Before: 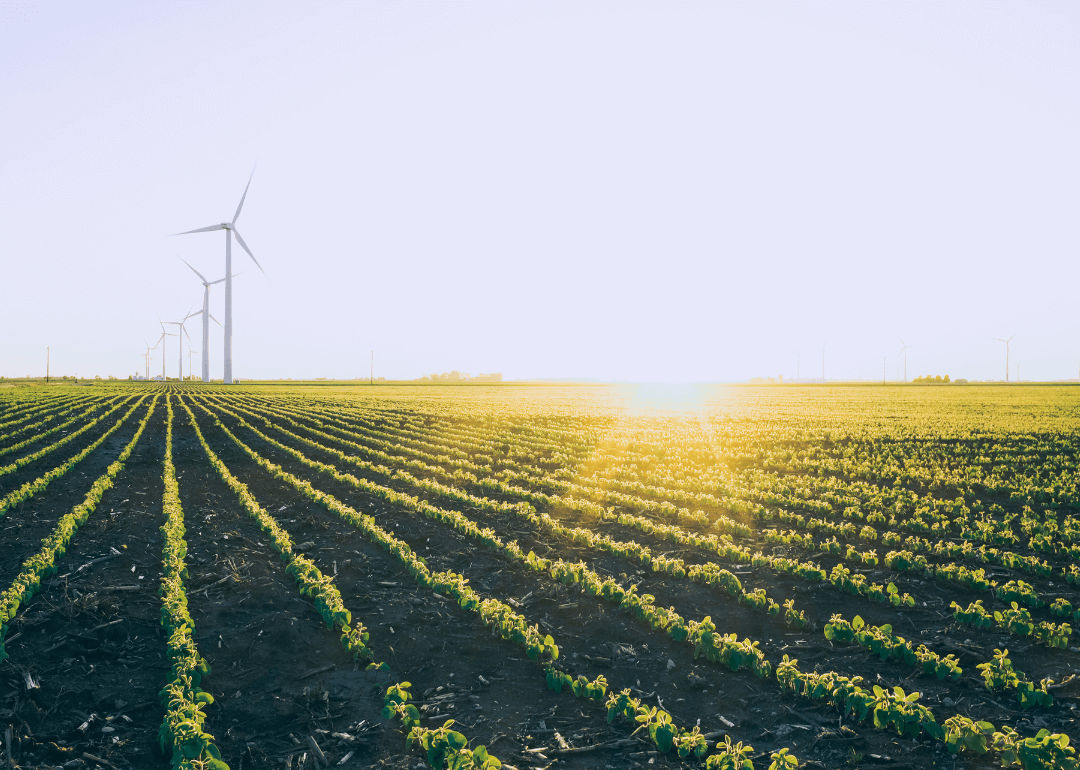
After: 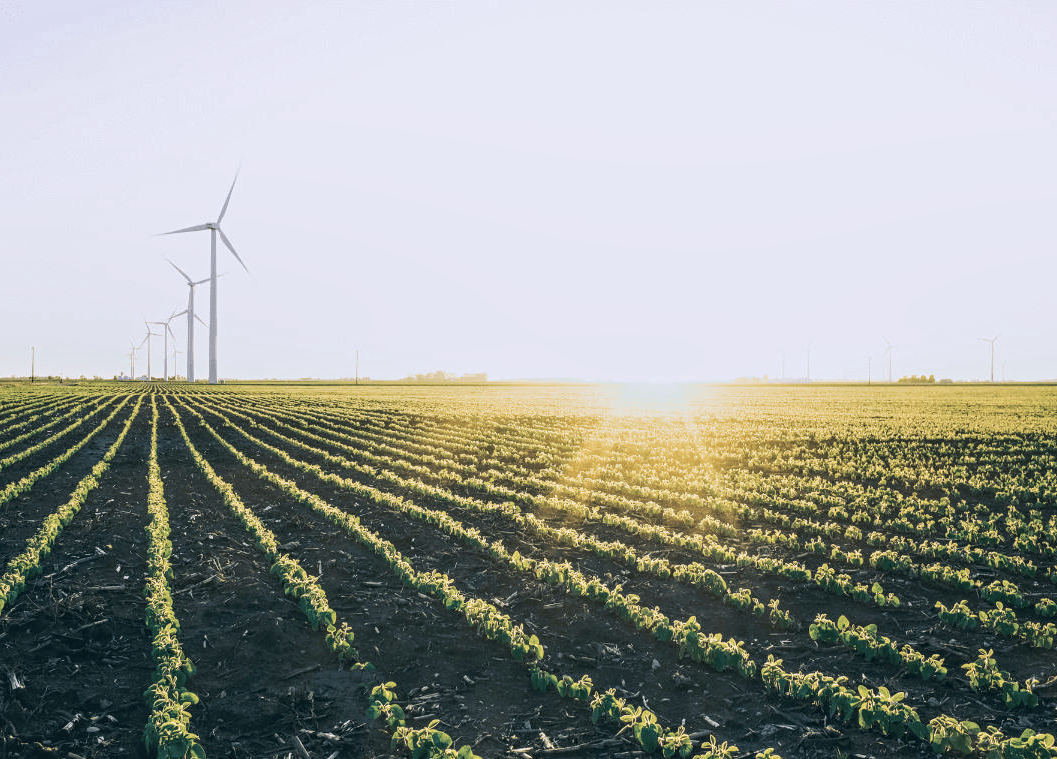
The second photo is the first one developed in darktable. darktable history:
crop and rotate: left 1.459%, right 0.627%, bottom 1.425%
local contrast: on, module defaults
contrast brightness saturation: contrast 0.061, brightness -0.013, saturation -0.238
contrast equalizer: octaves 7, y [[0.5, 0.5, 0.5, 0.539, 0.64, 0.611], [0.5 ×6], [0.5 ×6], [0 ×6], [0 ×6]], mix 0.27
